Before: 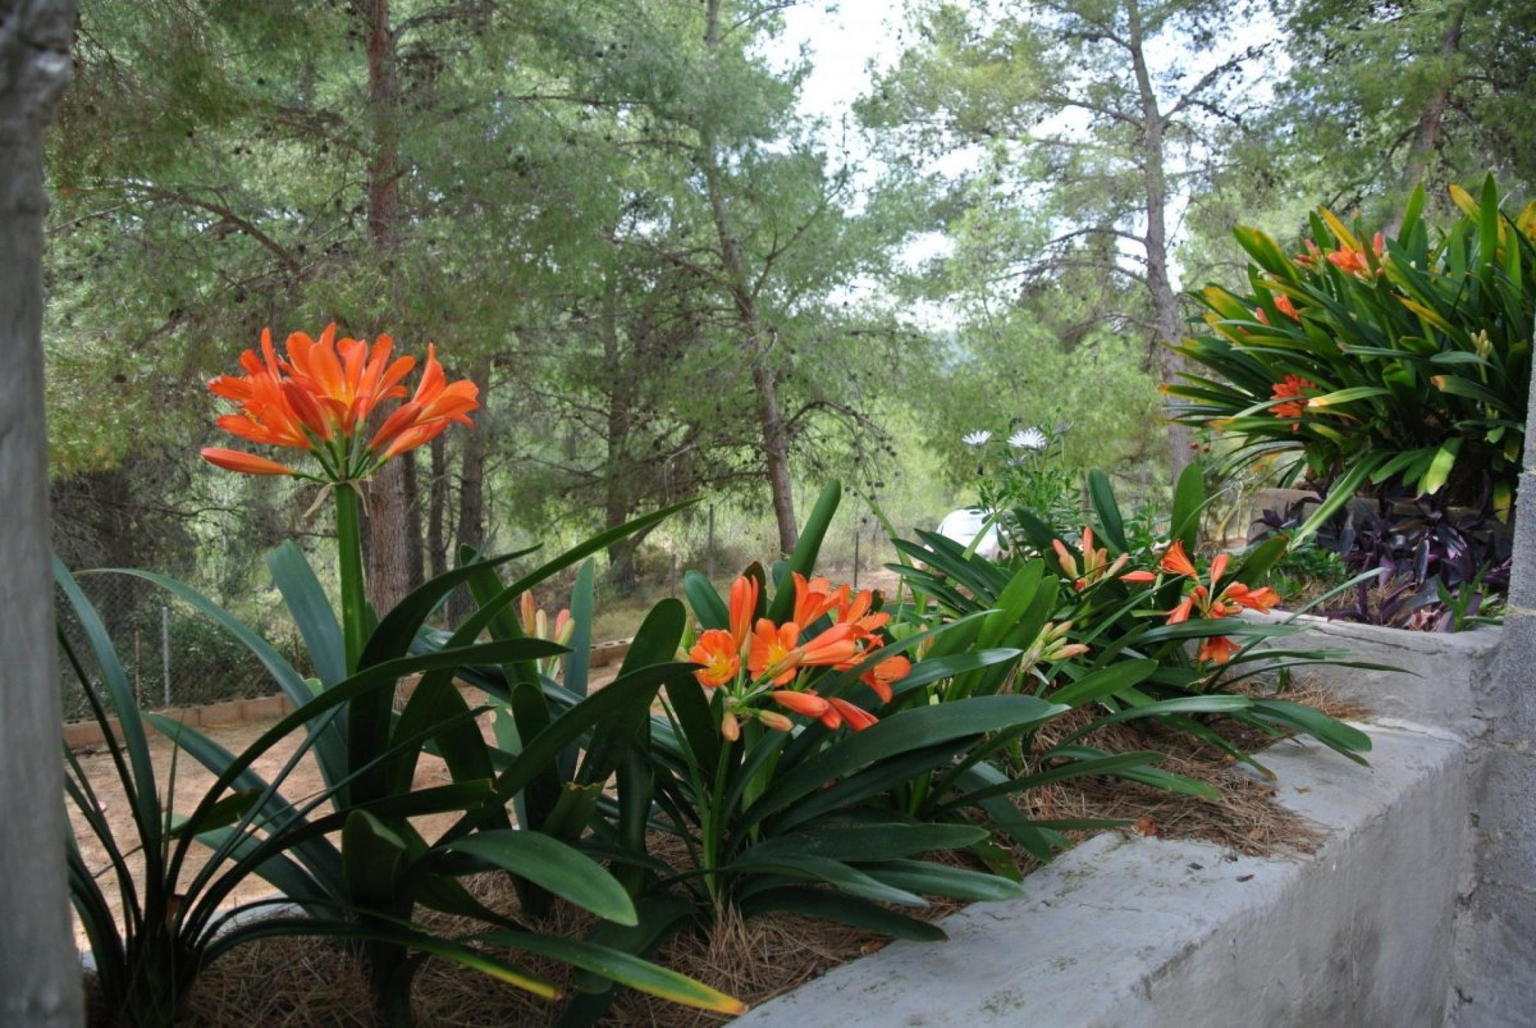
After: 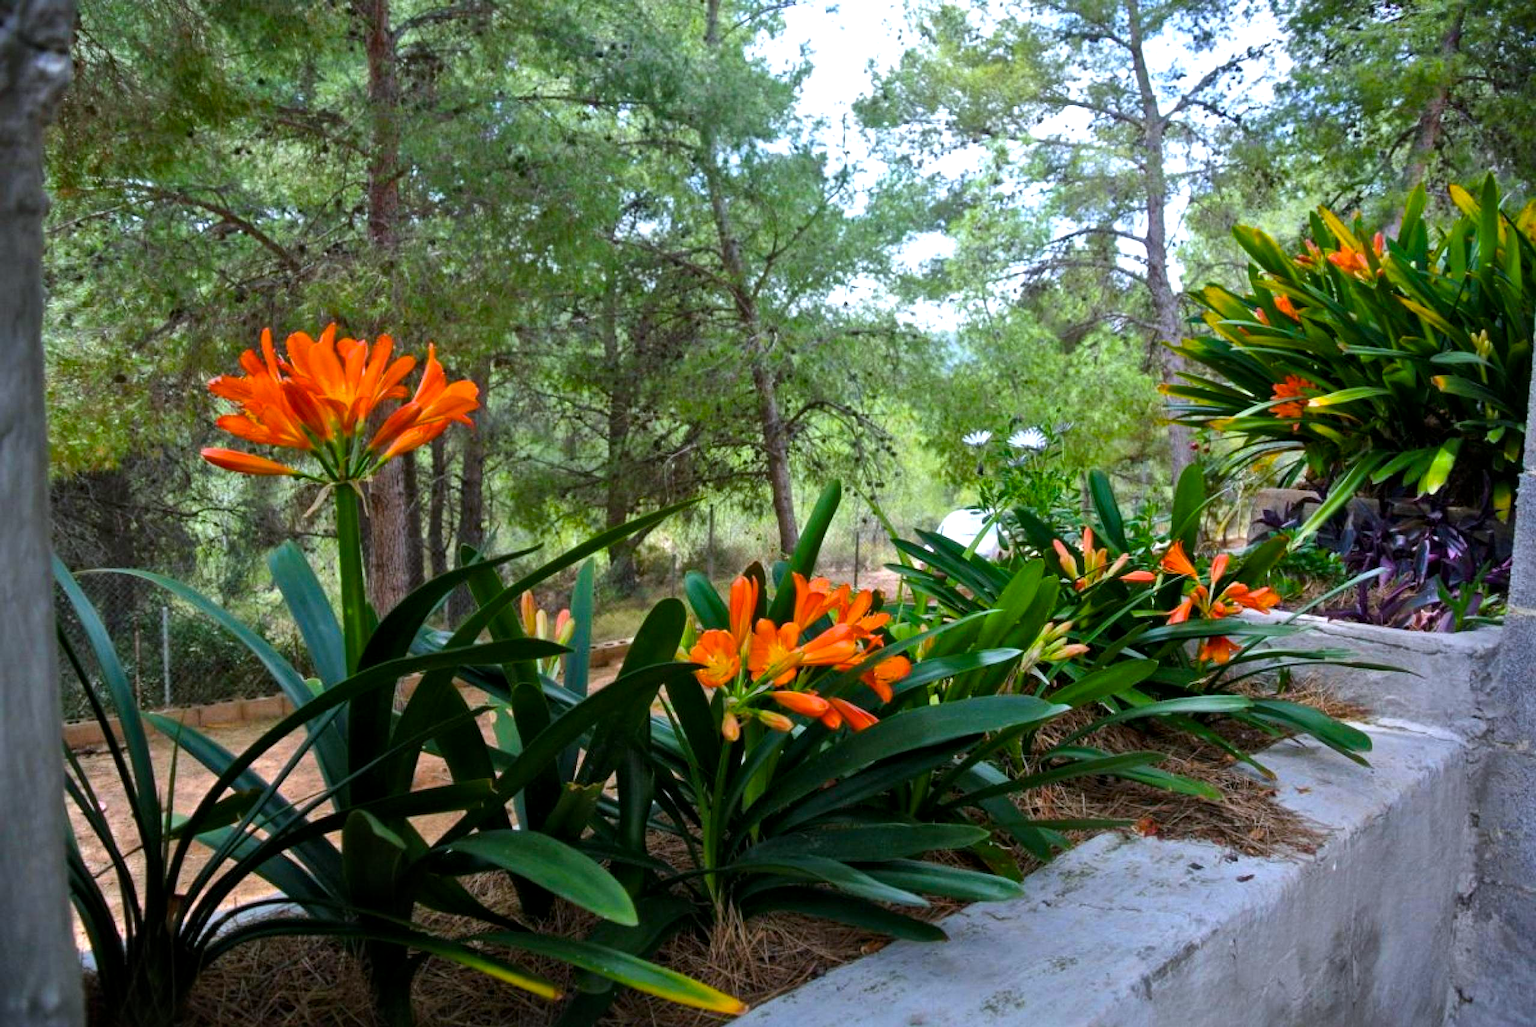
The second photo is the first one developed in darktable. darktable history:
local contrast: mode bilateral grid, contrast 20, coarseness 50, detail 132%, midtone range 0.2
sharpen: radius 1.272, amount 0.305, threshold 0
white balance: red 0.984, blue 1.059
color balance rgb: linear chroma grading › global chroma 50%, perceptual saturation grading › global saturation 2.34%, global vibrance 6.64%, contrast 12.71%, saturation formula JzAzBz (2021)
